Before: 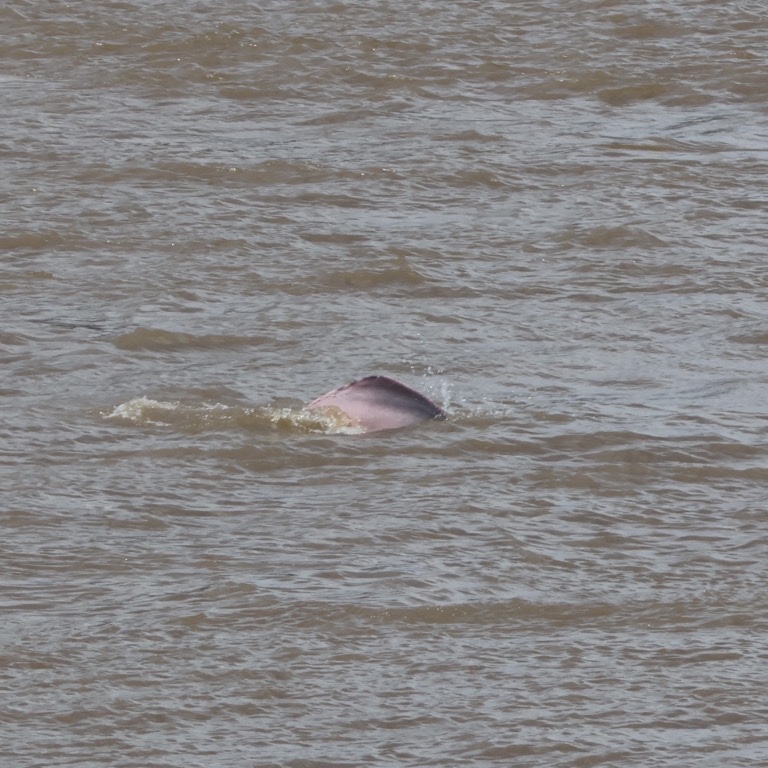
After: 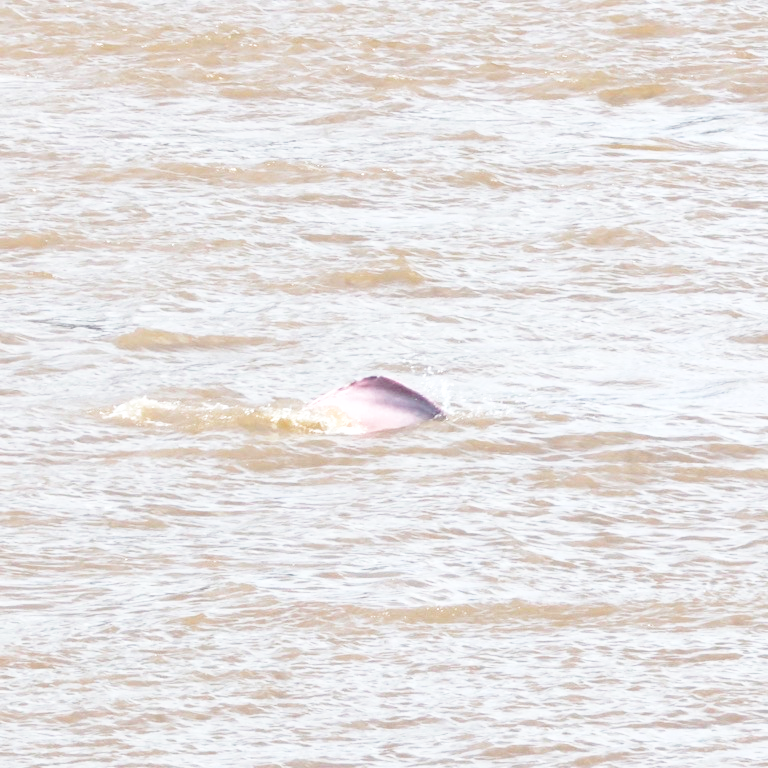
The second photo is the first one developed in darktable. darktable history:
exposure: black level correction 0.001, exposure 1.129 EV, compensate exposure bias true, compensate highlight preservation false
base curve: curves: ch0 [(0, 0) (0.028, 0.03) (0.121, 0.232) (0.46, 0.748) (0.859, 0.968) (1, 1)], preserve colors none
contrast brightness saturation: saturation 0.18
